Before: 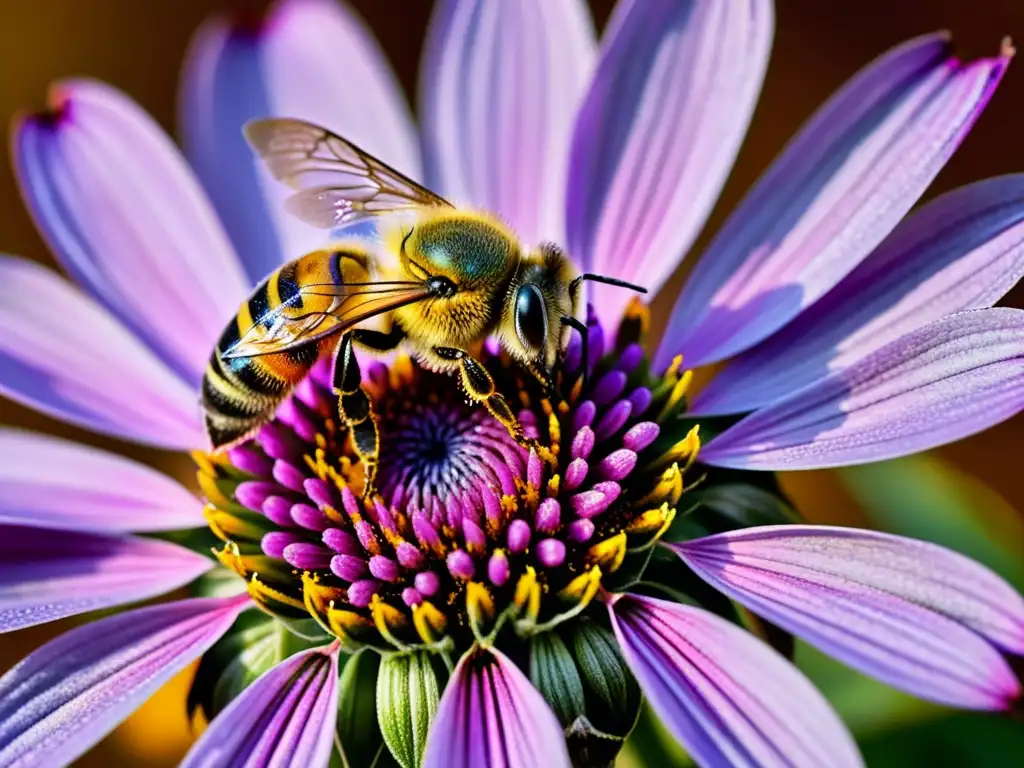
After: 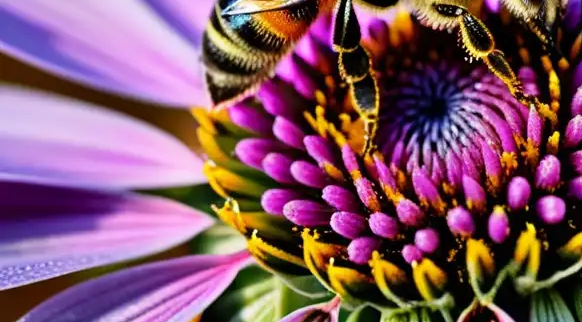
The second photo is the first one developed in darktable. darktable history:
crop: top 44.785%, right 43.157%, bottom 13.218%
